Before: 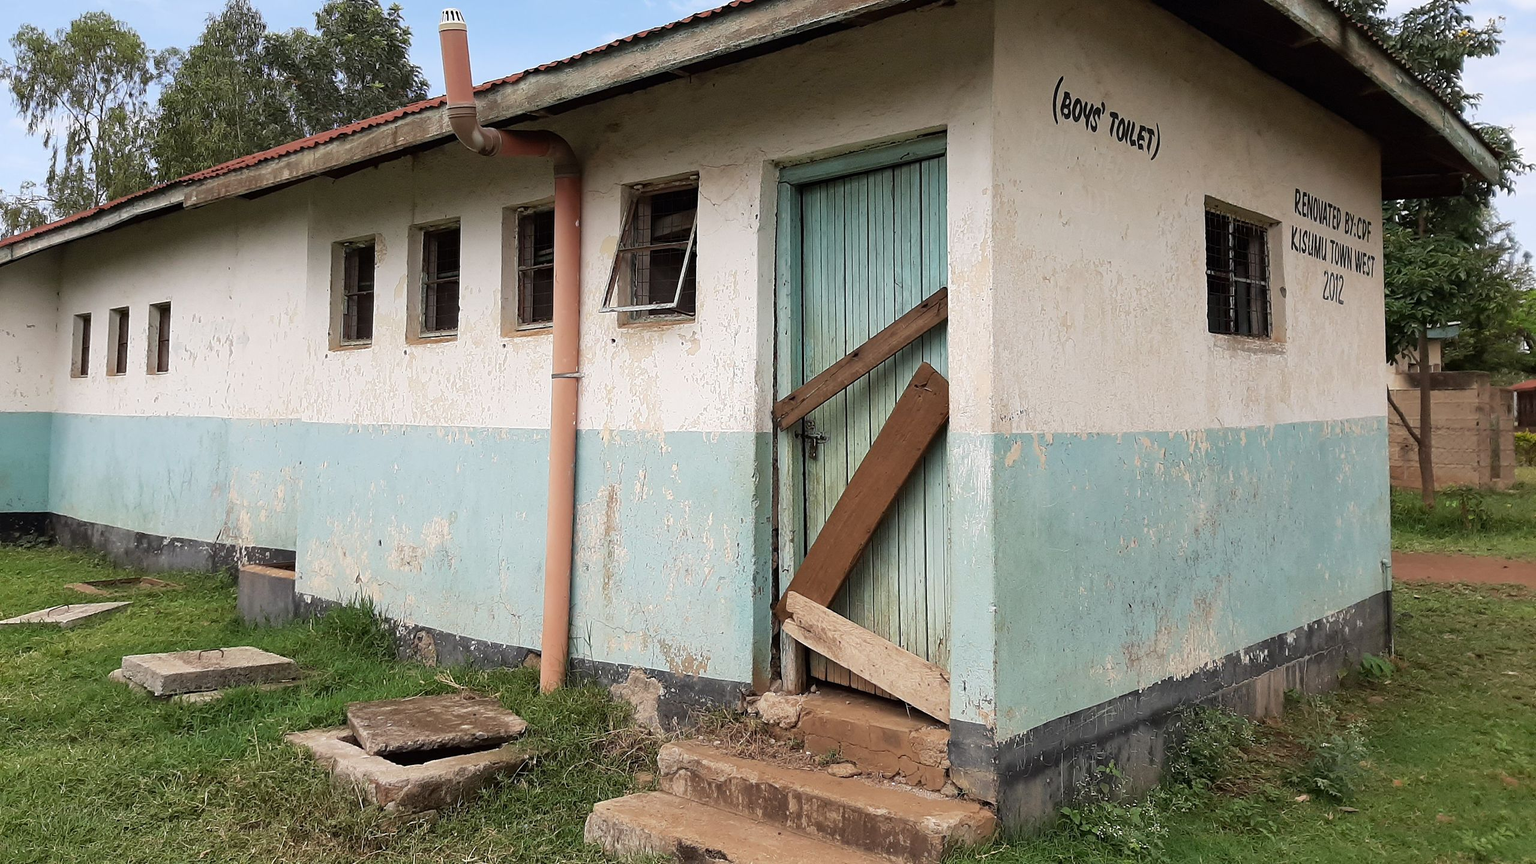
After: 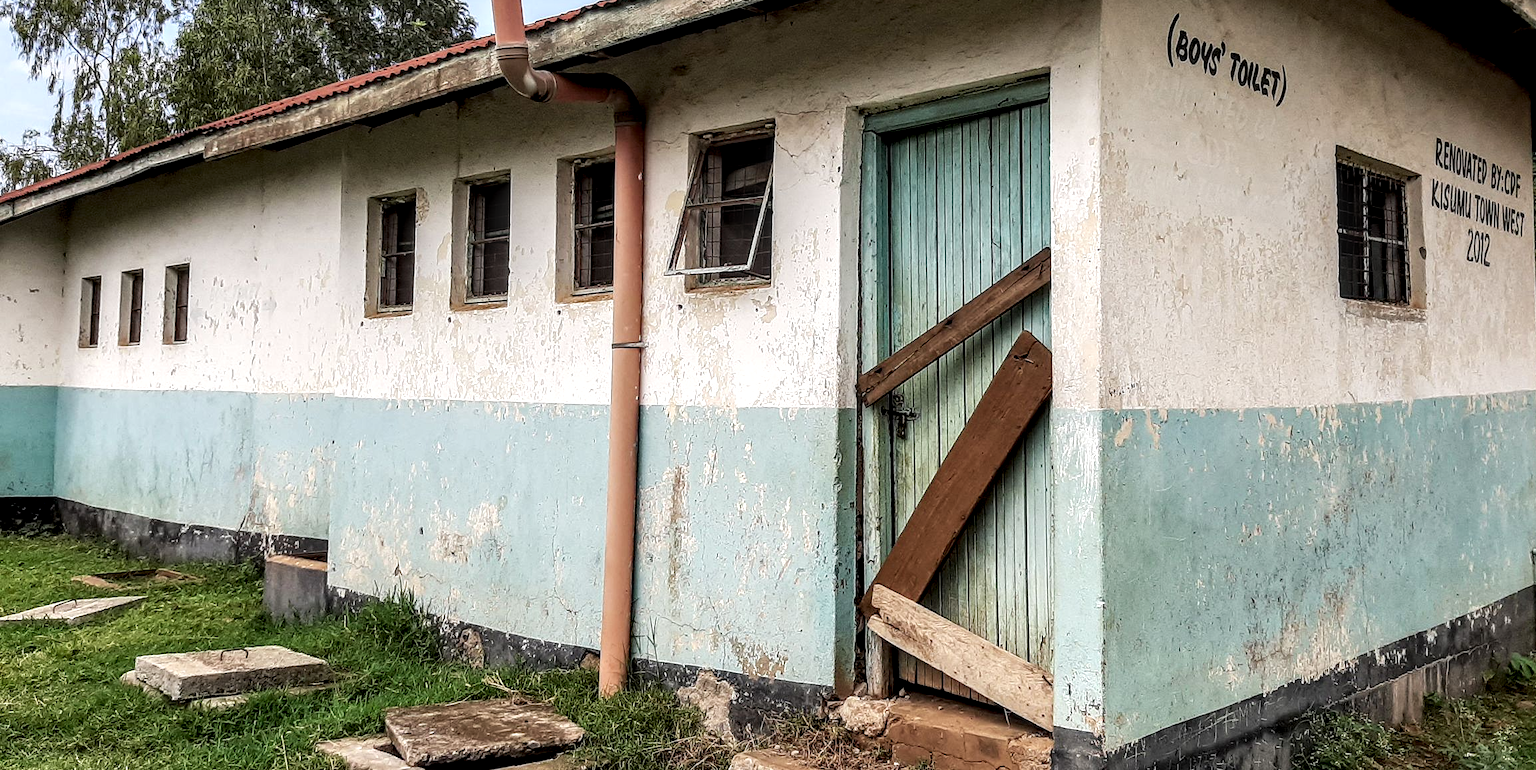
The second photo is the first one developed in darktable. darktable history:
tone equalizer: edges refinement/feathering 500, mask exposure compensation -1.57 EV, preserve details no
local contrast: highlights 1%, shadows 2%, detail 182%
tone curve: curves: ch0 [(0, 0.015) (0.037, 0.032) (0.131, 0.113) (0.275, 0.26) (0.497, 0.505) (0.617, 0.643) (0.704, 0.735) (0.813, 0.842) (0.911, 0.931) (0.997, 1)]; ch1 [(0, 0) (0.301, 0.3) (0.444, 0.438) (0.493, 0.494) (0.501, 0.5) (0.534, 0.543) (0.582, 0.605) (0.658, 0.687) (0.746, 0.79) (1, 1)]; ch2 [(0, 0) (0.246, 0.234) (0.36, 0.356) (0.415, 0.426) (0.476, 0.492) (0.502, 0.499) (0.525, 0.517) (0.533, 0.534) (0.586, 0.598) (0.634, 0.643) (0.706, 0.717) (0.853, 0.83) (1, 0.951)], preserve colors none
crop: top 7.477%, right 9.788%, bottom 12.042%
